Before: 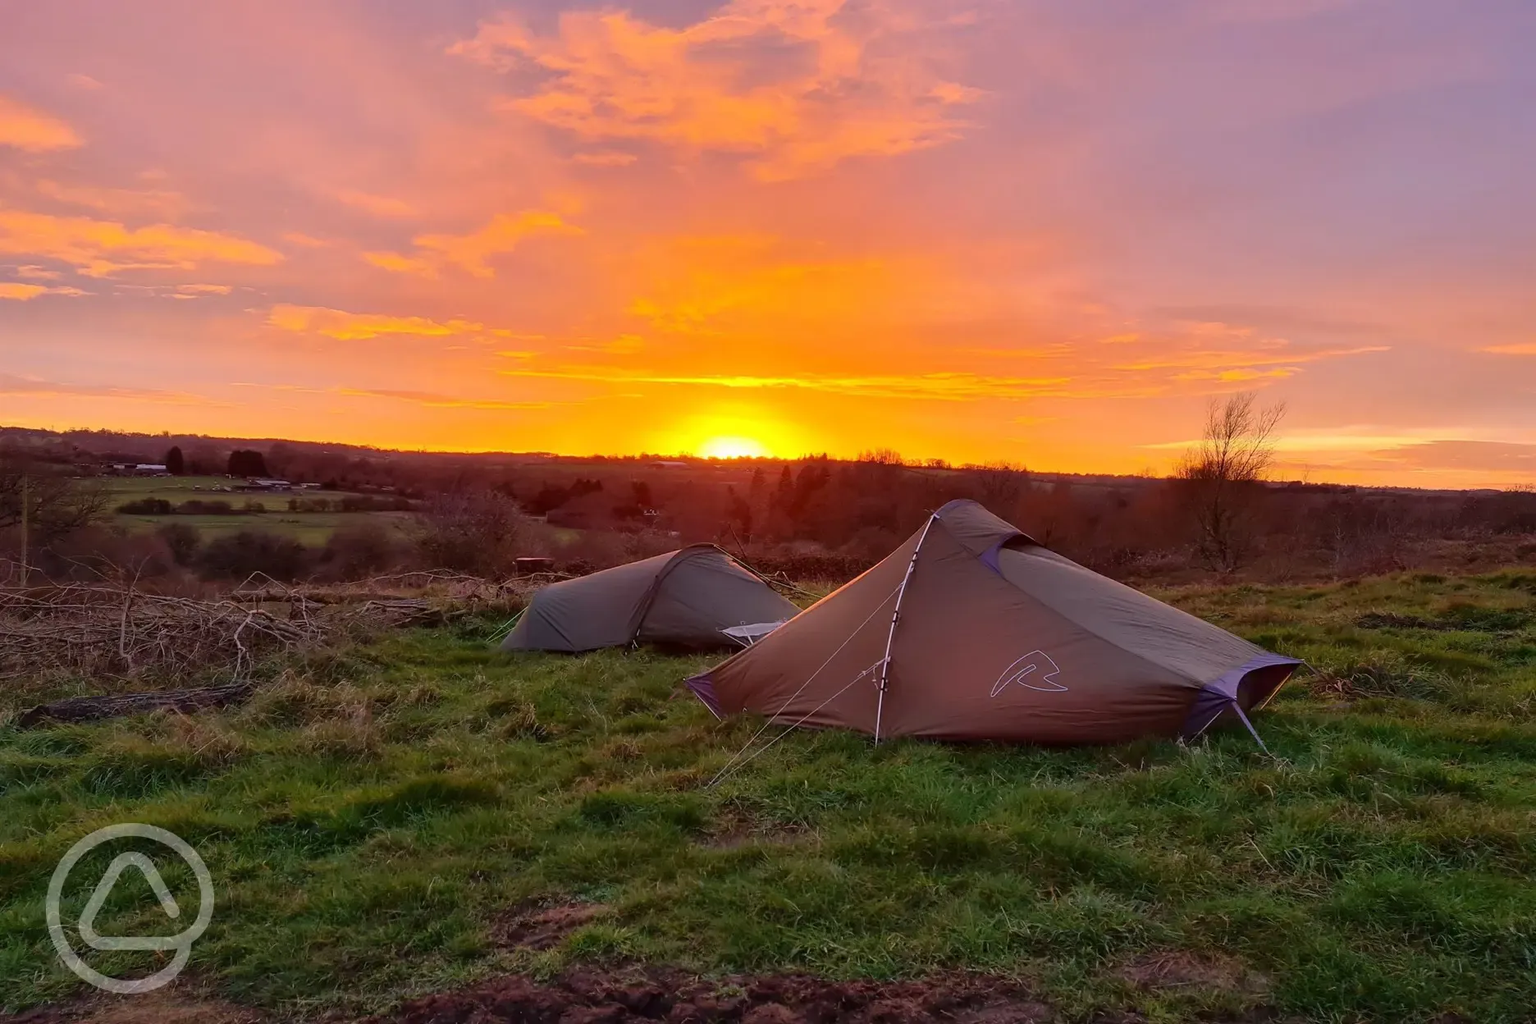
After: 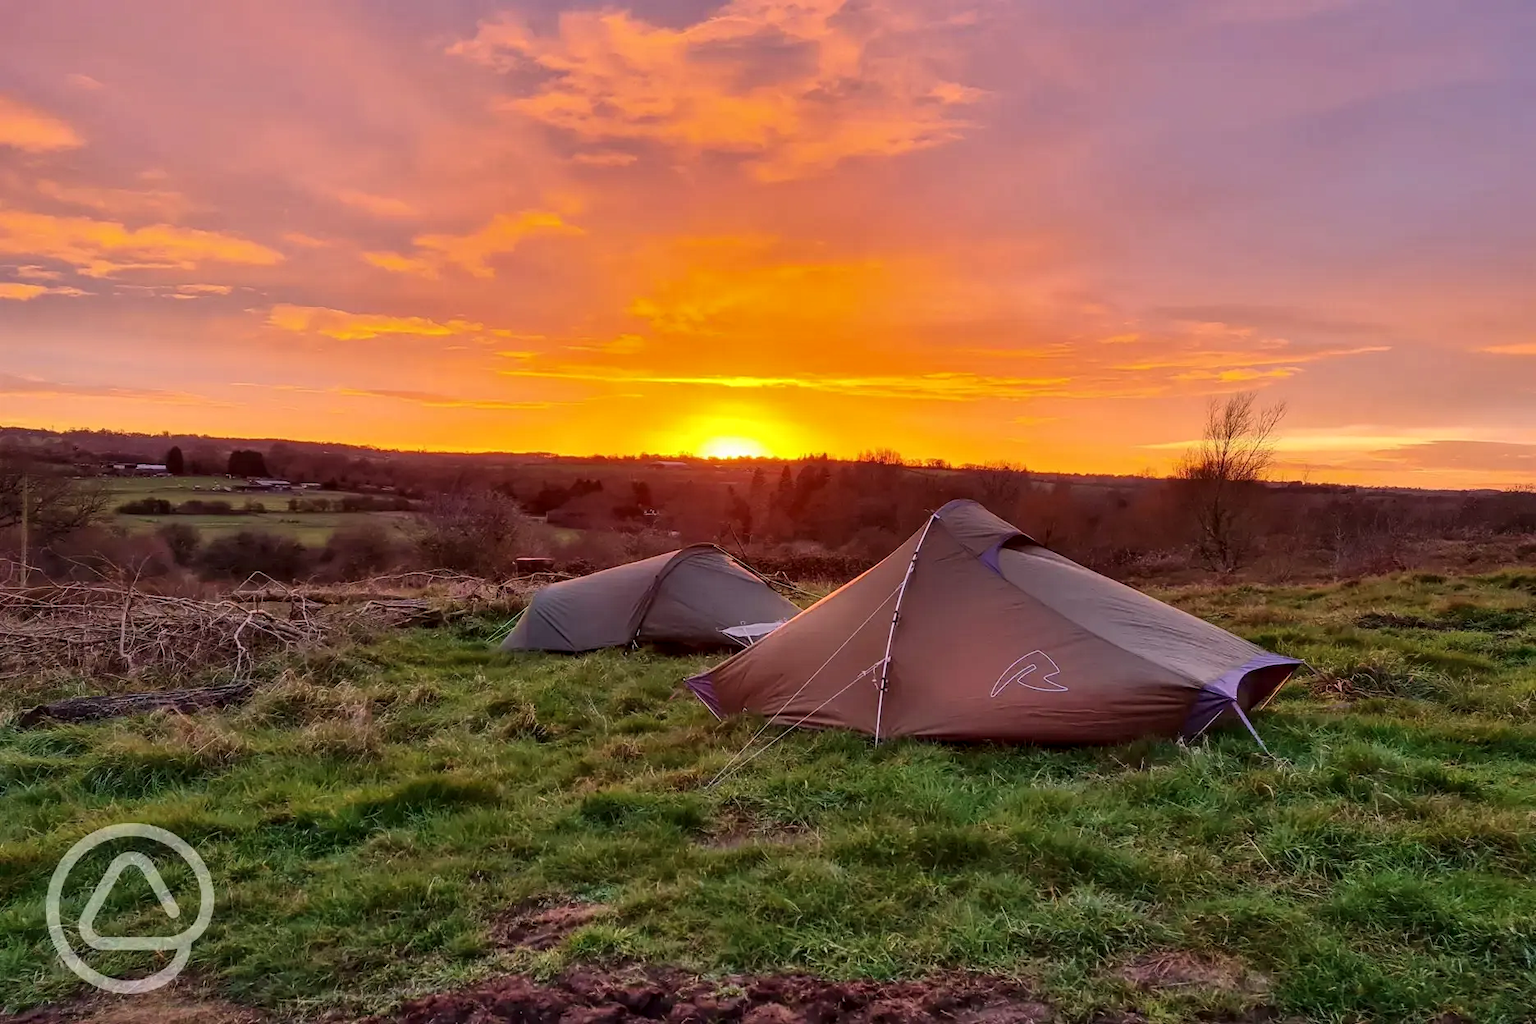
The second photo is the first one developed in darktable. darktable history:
velvia: strength 6.07%
local contrast: on, module defaults
shadows and highlights: low approximation 0.01, soften with gaussian
